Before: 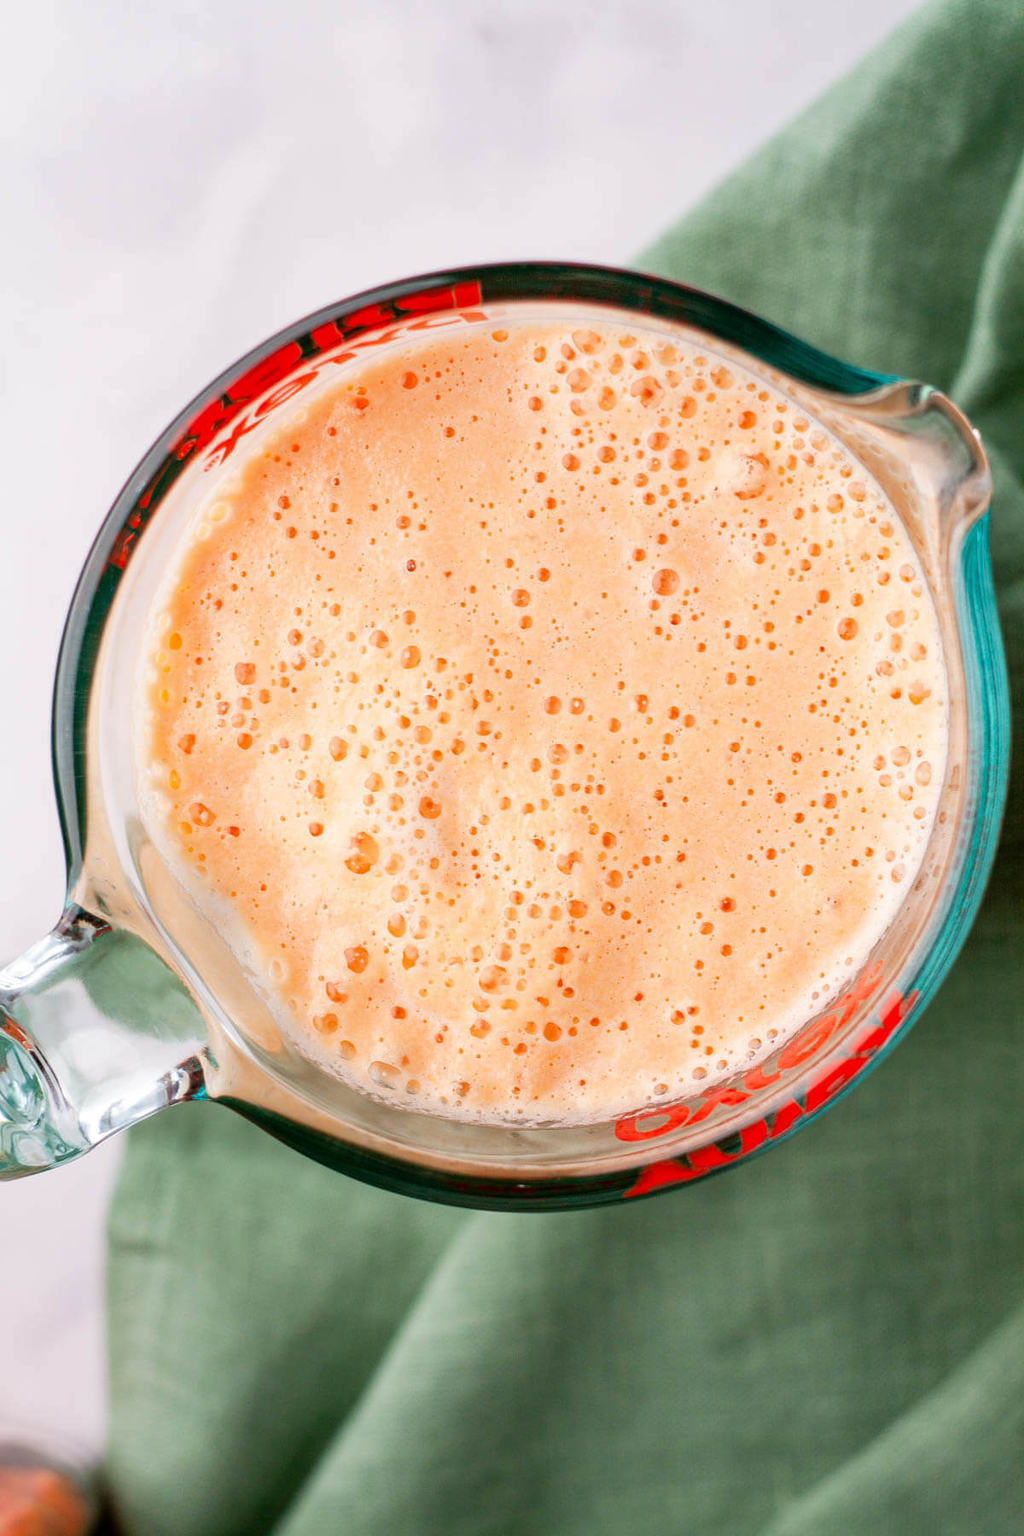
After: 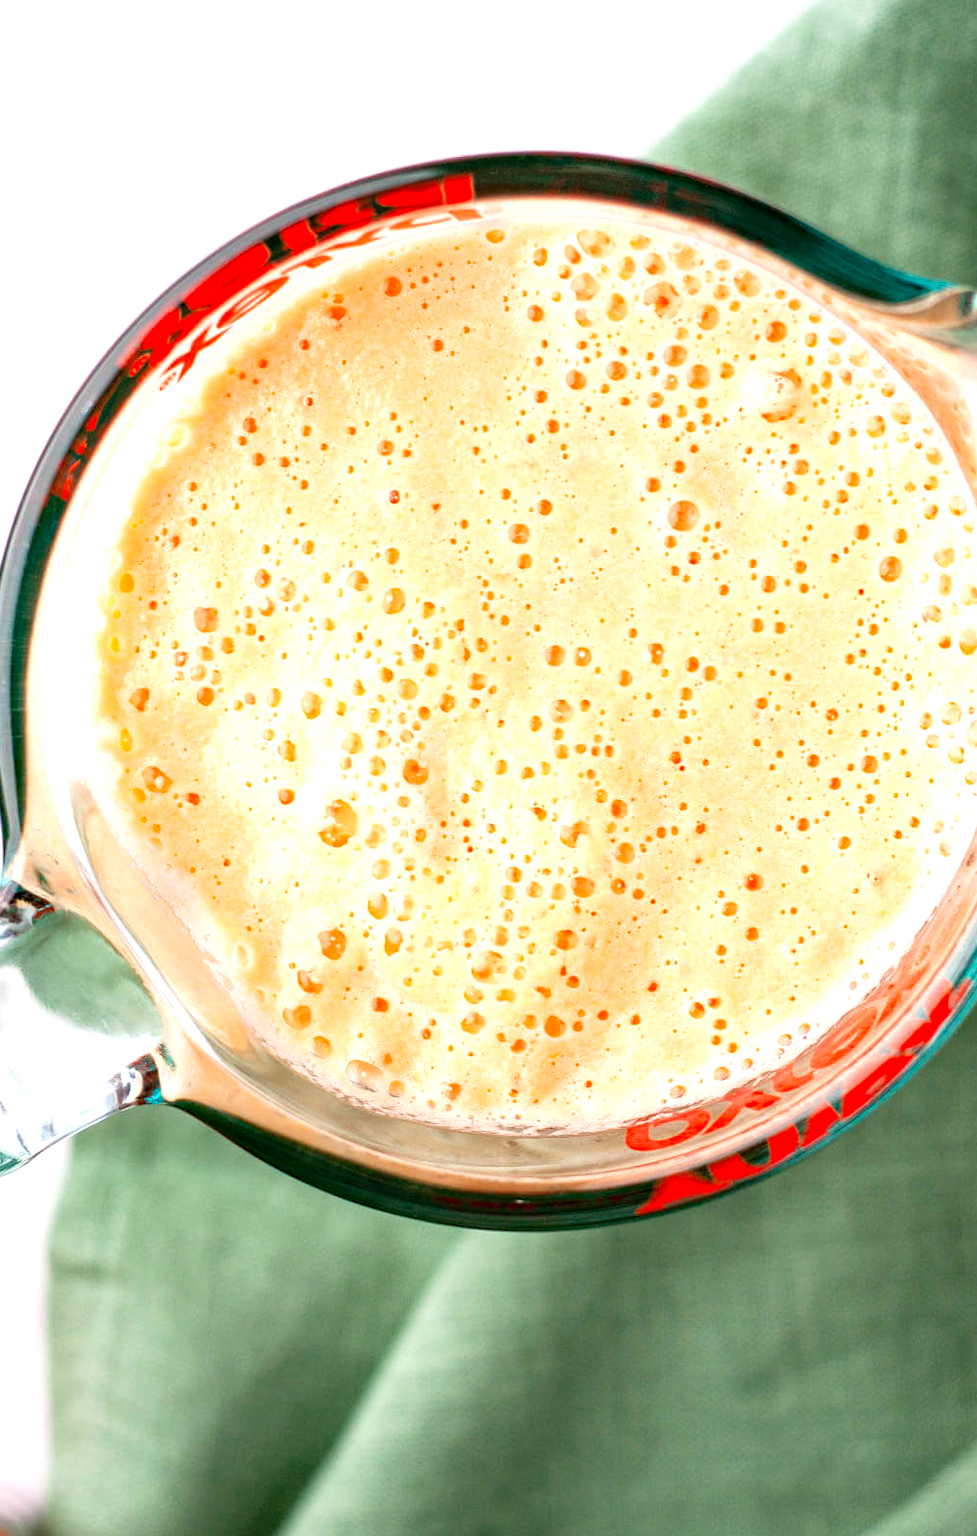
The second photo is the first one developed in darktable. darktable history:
haze removal: adaptive false
crop: left 6.318%, top 8.387%, right 9.546%, bottom 3.528%
exposure: black level correction 0, exposure 0.694 EV, compensate highlight preservation false
